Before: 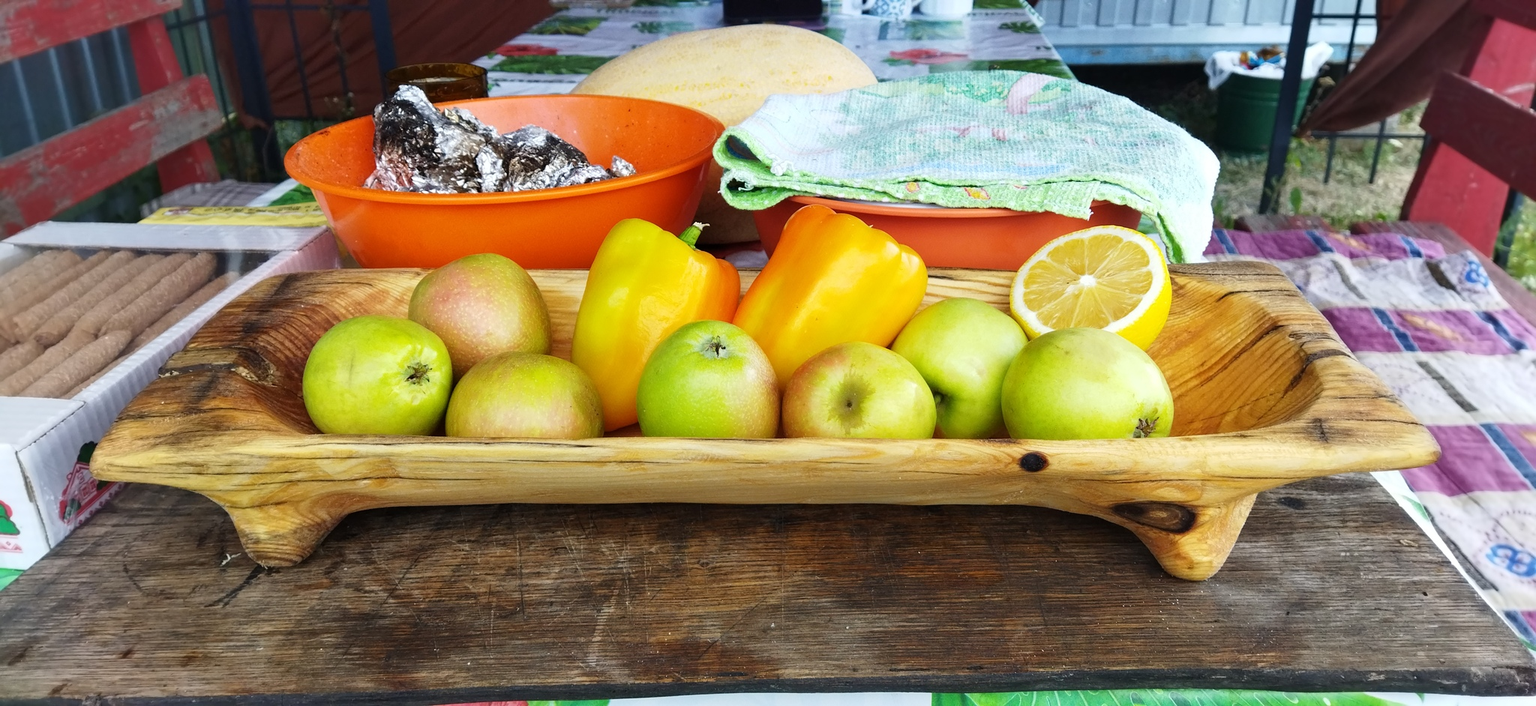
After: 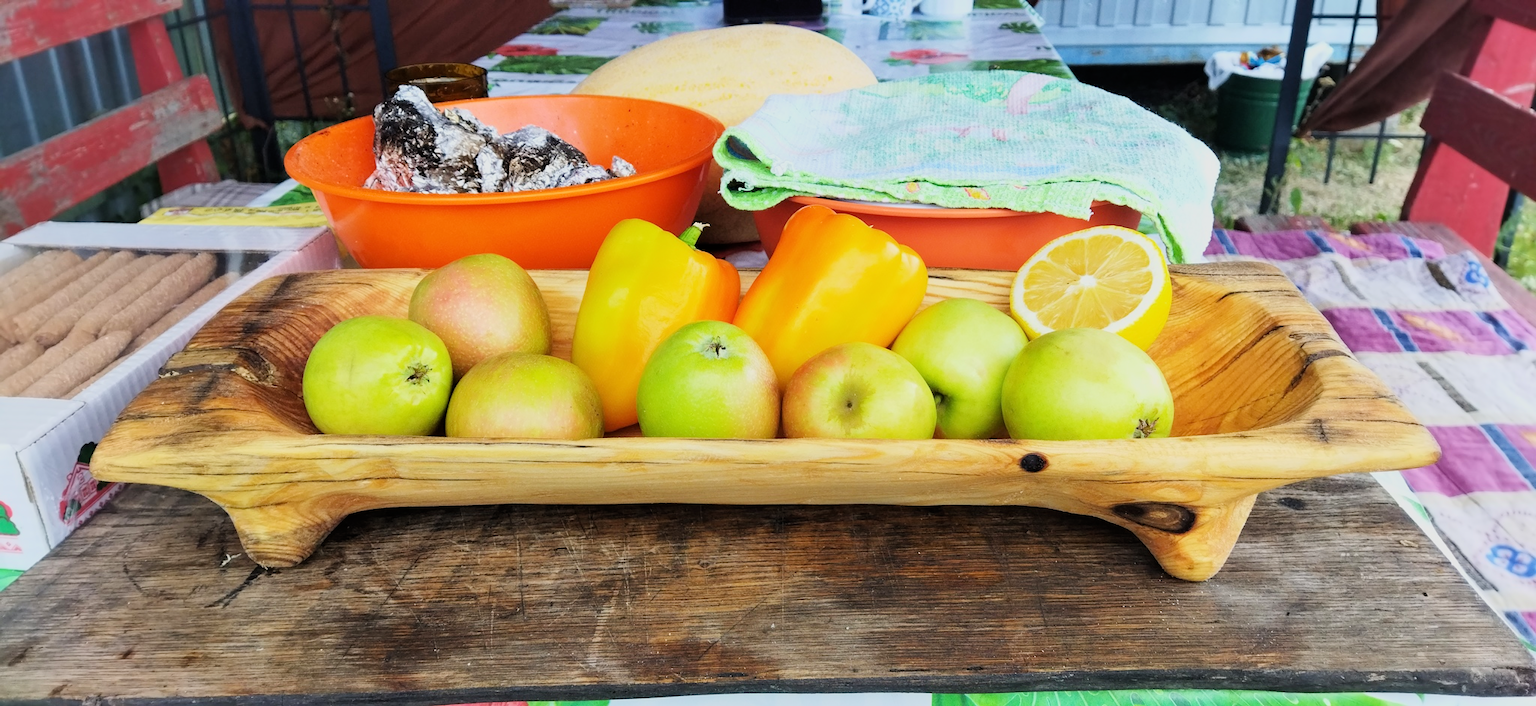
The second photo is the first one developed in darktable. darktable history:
exposure: black level correction 0, exposure 0.692 EV, compensate highlight preservation false
filmic rgb: black relative exposure -7.46 EV, white relative exposure 4.87 EV, hardness 3.4, color science v6 (2022), iterations of high-quality reconstruction 0
